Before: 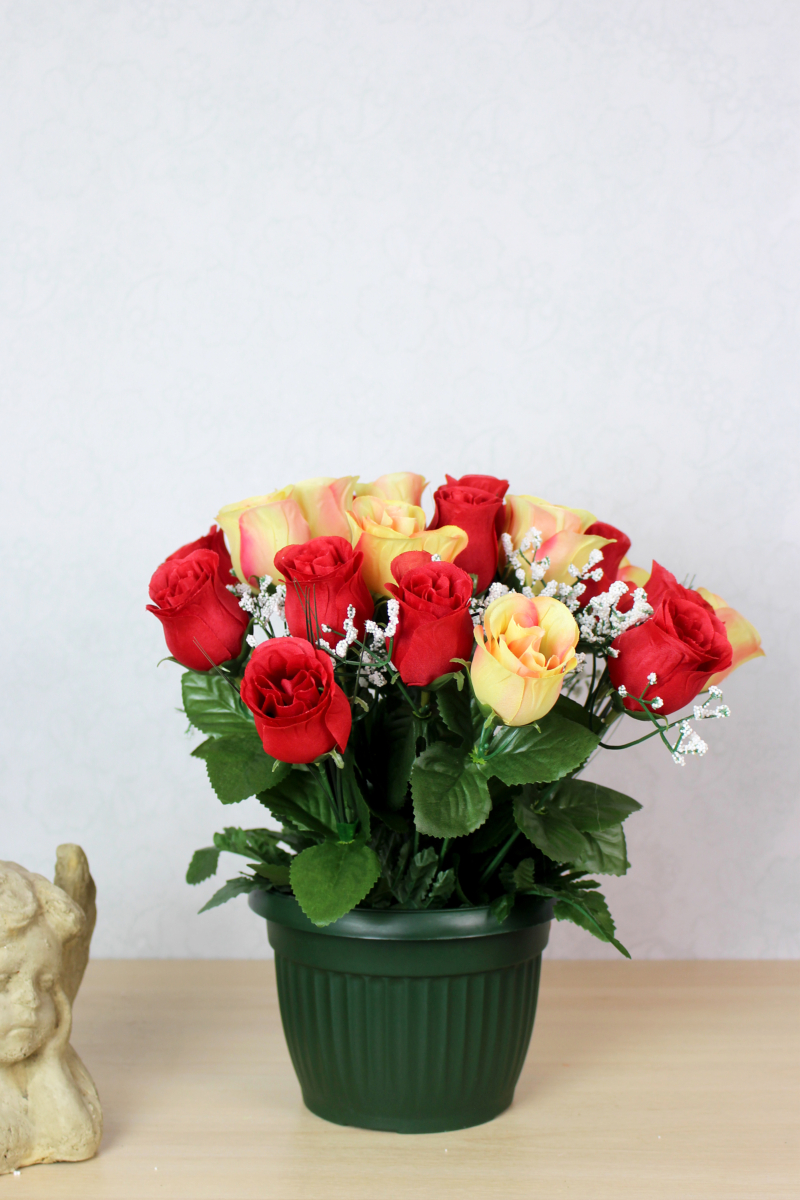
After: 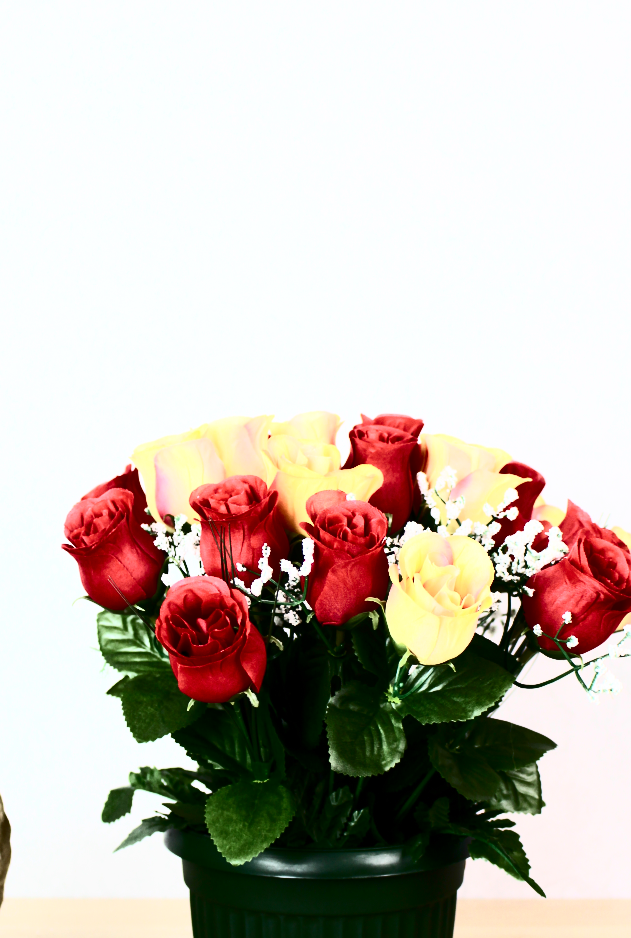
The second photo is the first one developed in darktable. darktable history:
crop and rotate: left 10.713%, top 5.104%, right 10.328%, bottom 16.658%
contrast brightness saturation: contrast 0.941, brightness 0.201
